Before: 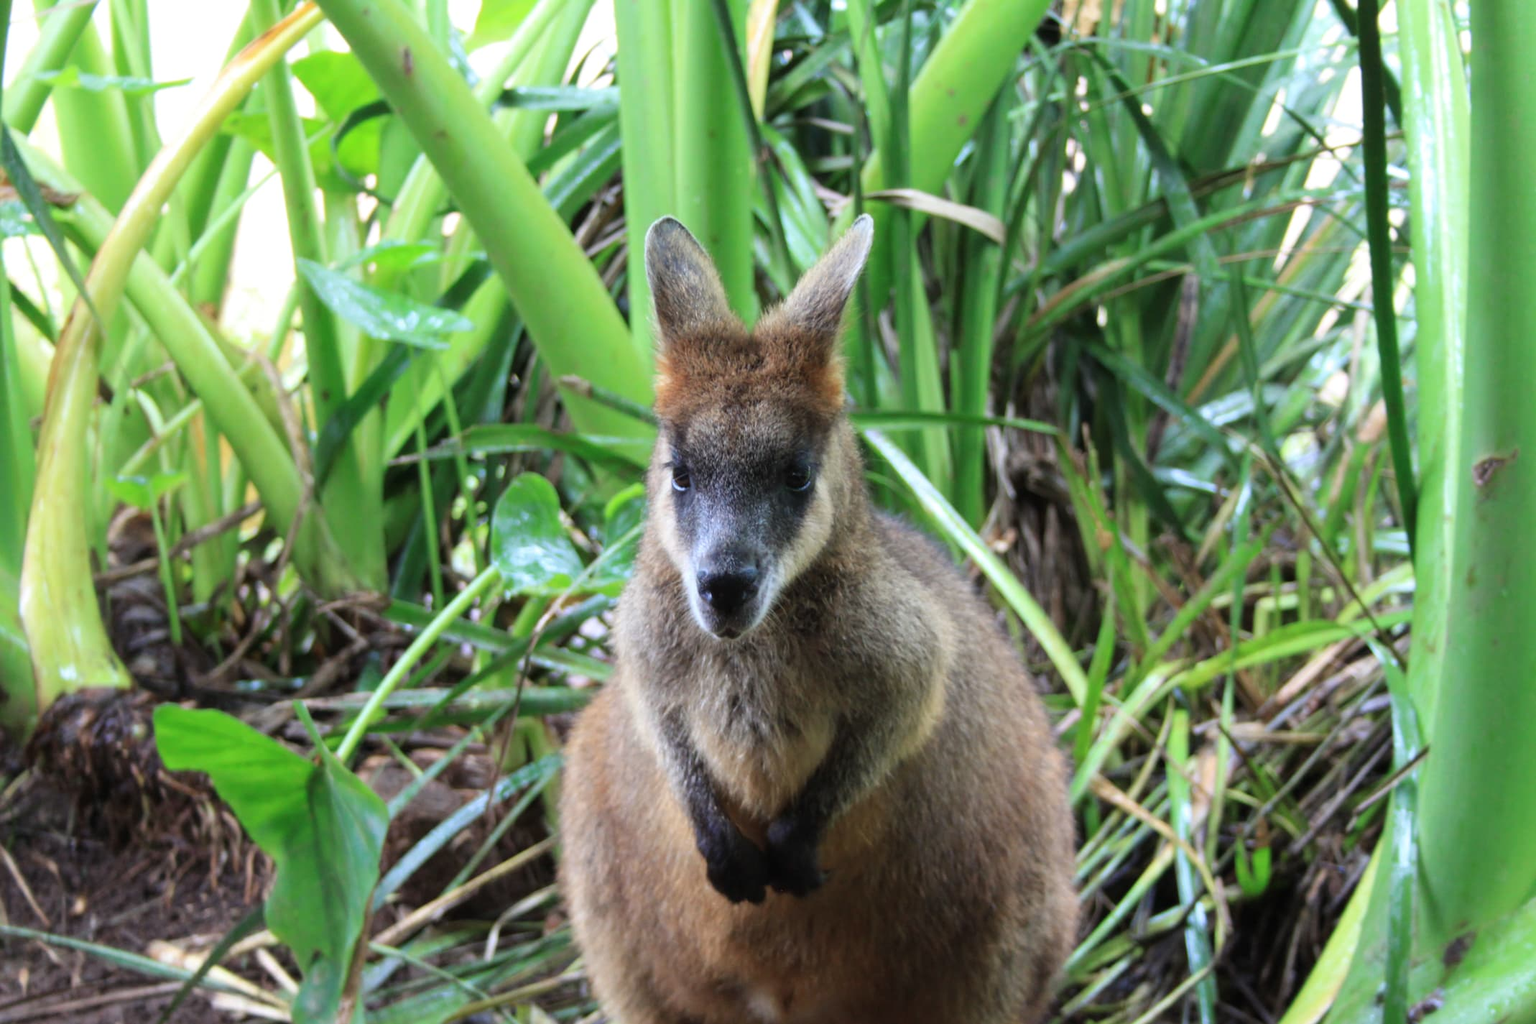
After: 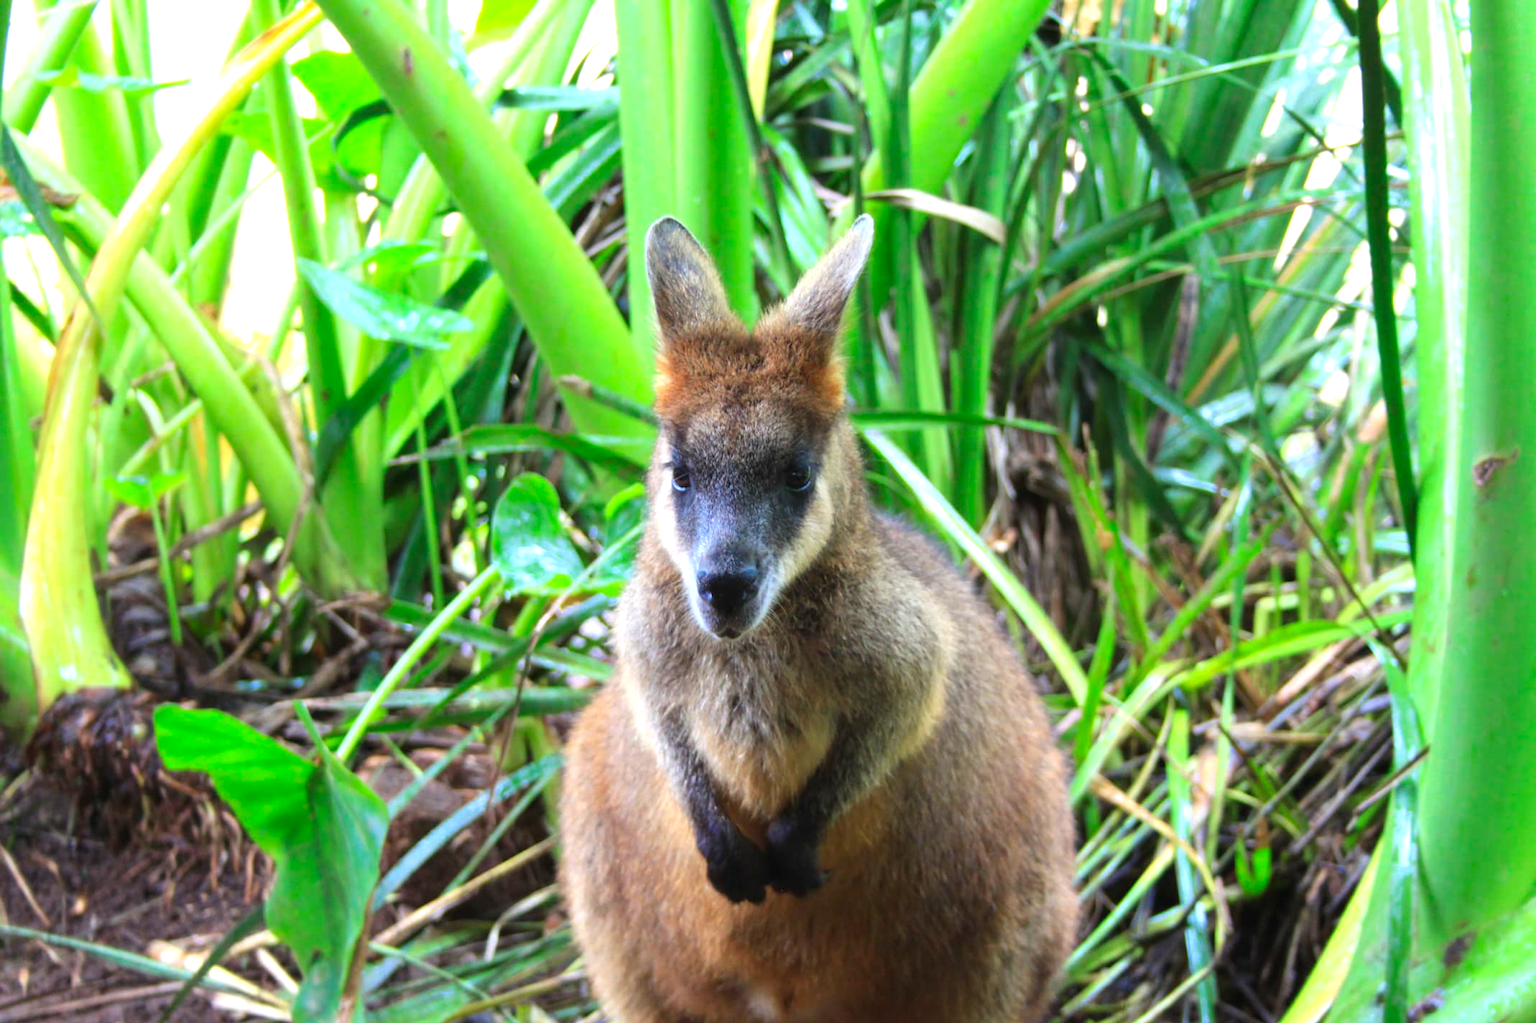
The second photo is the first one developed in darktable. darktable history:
exposure: black level correction 0, exposure 0.5 EV, compensate highlight preservation false
color zones: curves: ch0 [(0, 0.613) (0.01, 0.613) (0.245, 0.448) (0.498, 0.529) (0.642, 0.665) (0.879, 0.777) (0.99, 0.613)]; ch1 [(0, 0) (0.143, 0) (0.286, 0) (0.429, 0) (0.571, 0) (0.714, 0) (0.857, 0)], mix -138.01%
